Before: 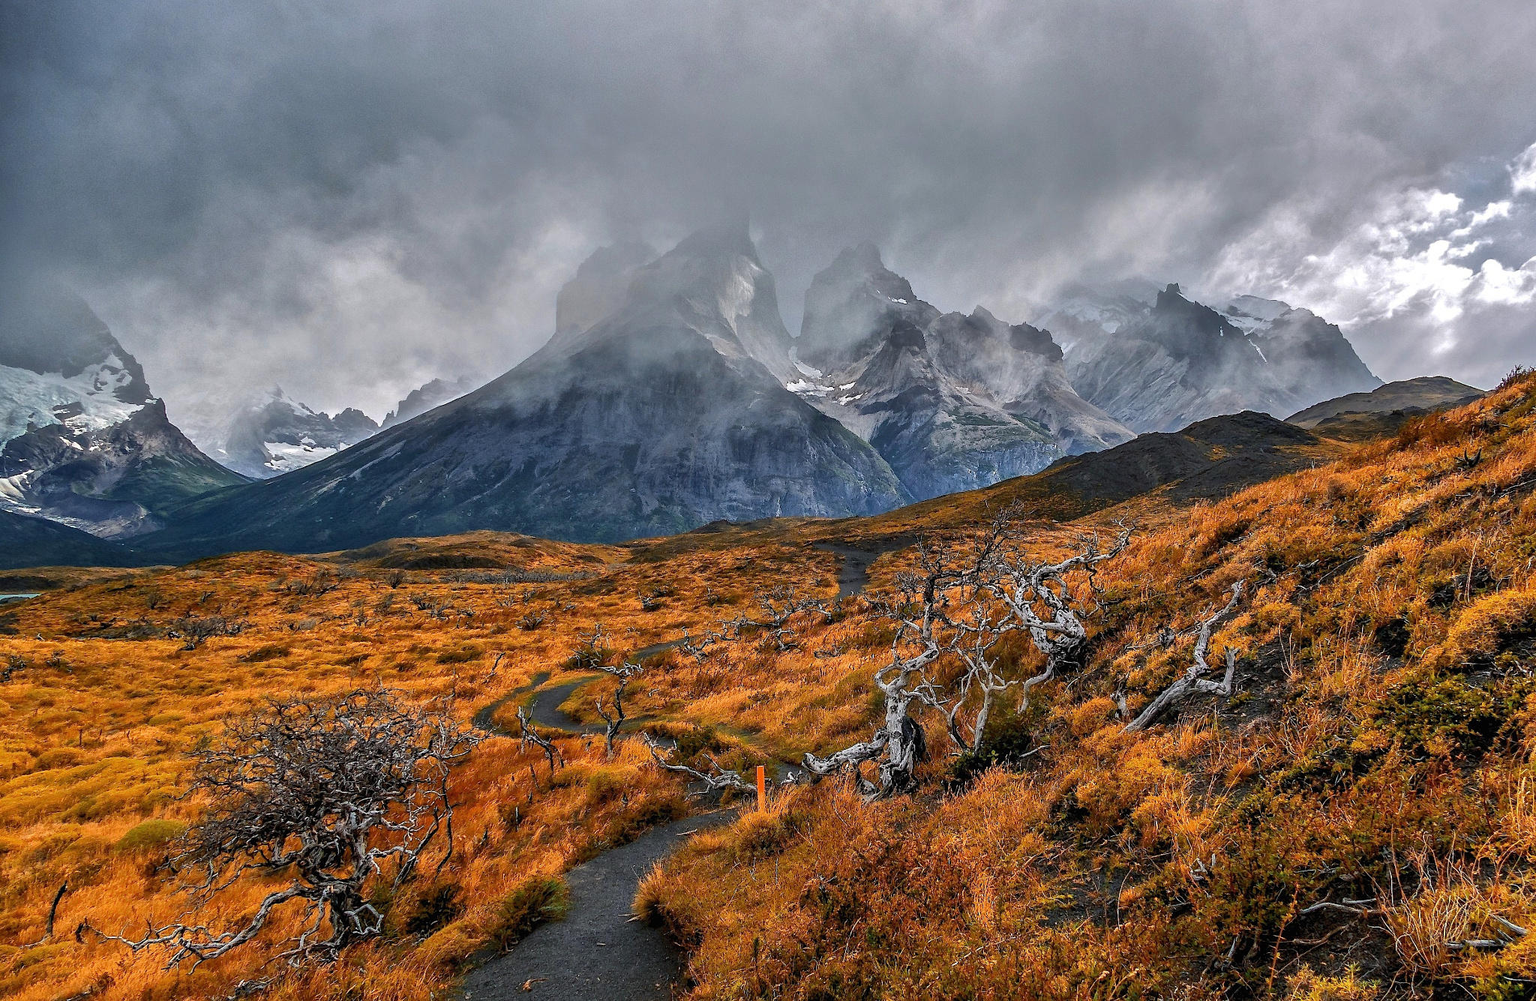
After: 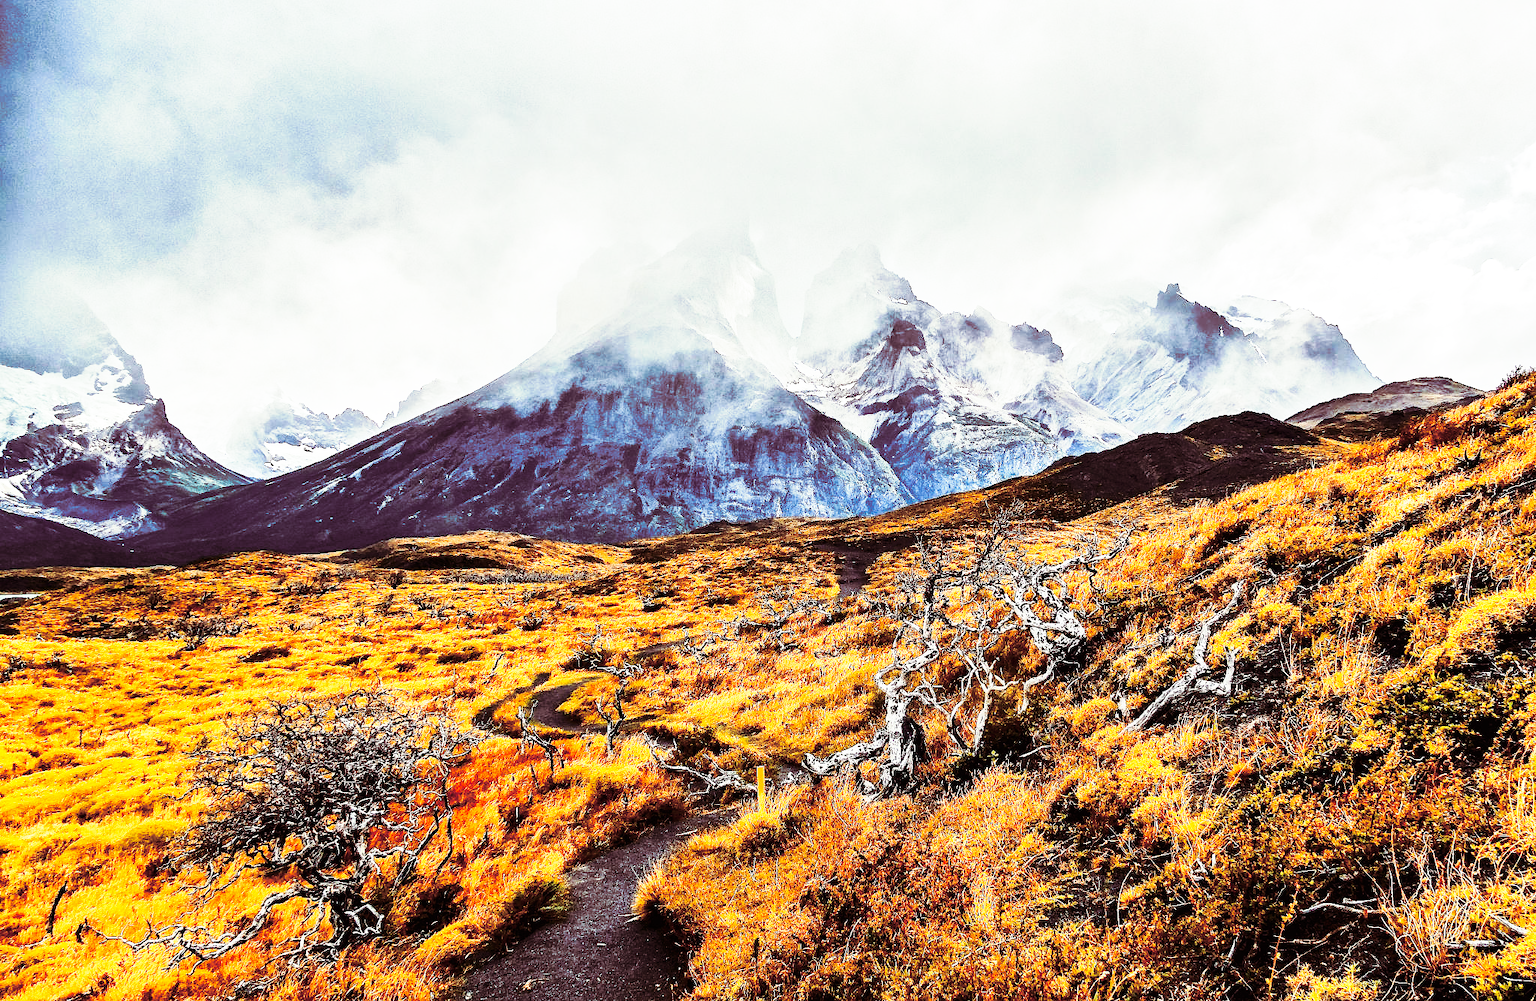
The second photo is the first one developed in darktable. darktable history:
split-toning: on, module defaults
tone curve: curves: ch0 [(0, 0) (0.003, 0.009) (0.011, 0.019) (0.025, 0.034) (0.044, 0.057) (0.069, 0.082) (0.1, 0.104) (0.136, 0.131) (0.177, 0.165) (0.224, 0.212) (0.277, 0.279) (0.335, 0.342) (0.399, 0.401) (0.468, 0.477) (0.543, 0.572) (0.623, 0.675) (0.709, 0.772) (0.801, 0.85) (0.898, 0.942) (1, 1)], preserve colors none
contrast brightness saturation: contrast 0.28
base curve: curves: ch0 [(0, 0) (0.007, 0.004) (0.027, 0.03) (0.046, 0.07) (0.207, 0.54) (0.442, 0.872) (0.673, 0.972) (1, 1)], preserve colors none
